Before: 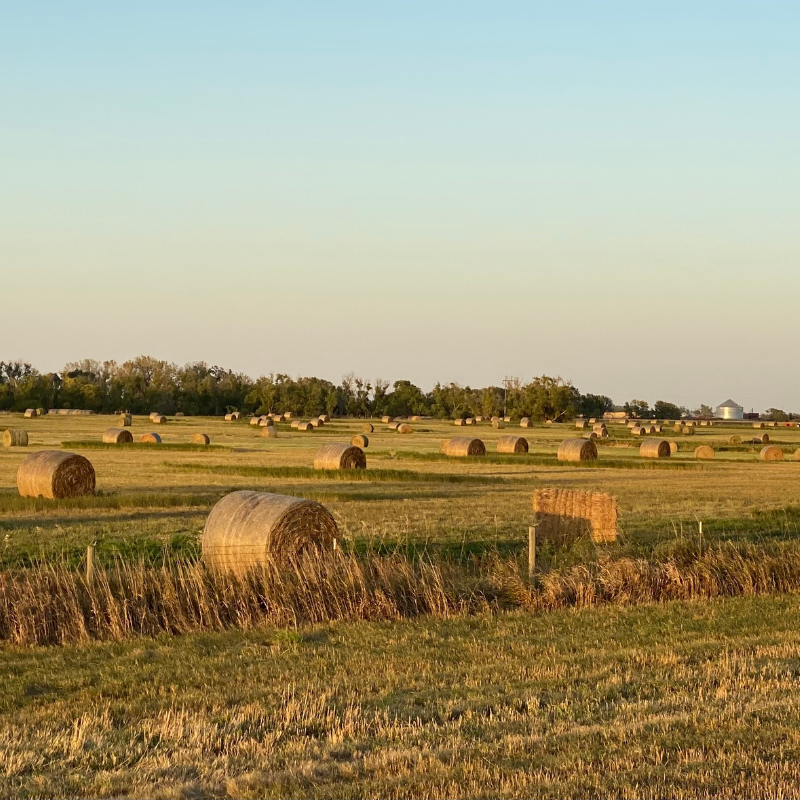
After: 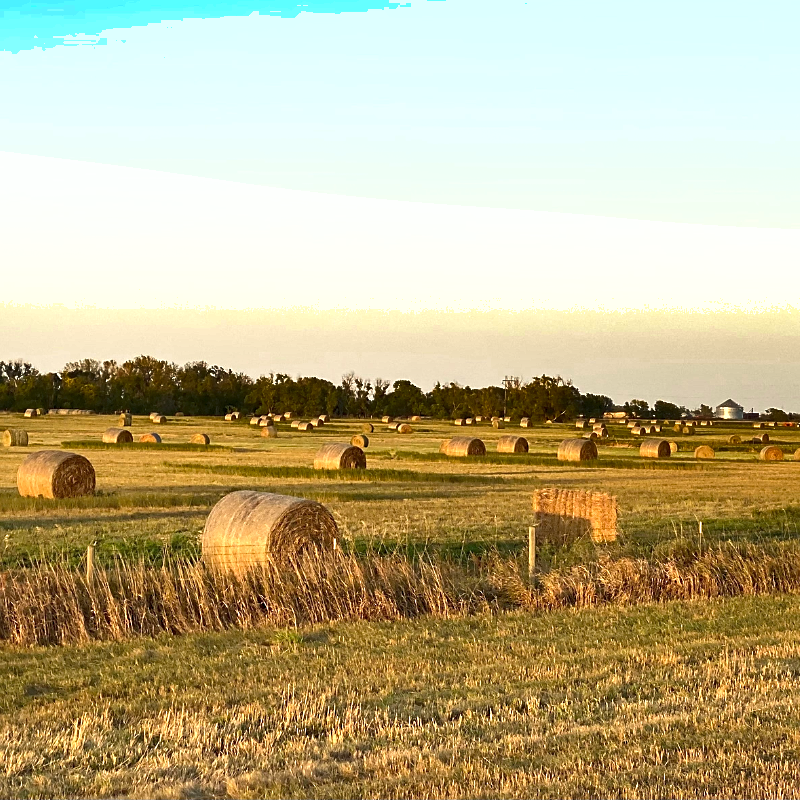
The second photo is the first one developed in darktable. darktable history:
exposure: exposure 0.66 EV, compensate exposure bias true, compensate highlight preservation false
shadows and highlights: shadows 20.83, highlights -82.45, soften with gaussian
sharpen: radius 1.441, amount 0.408, threshold 1.661
